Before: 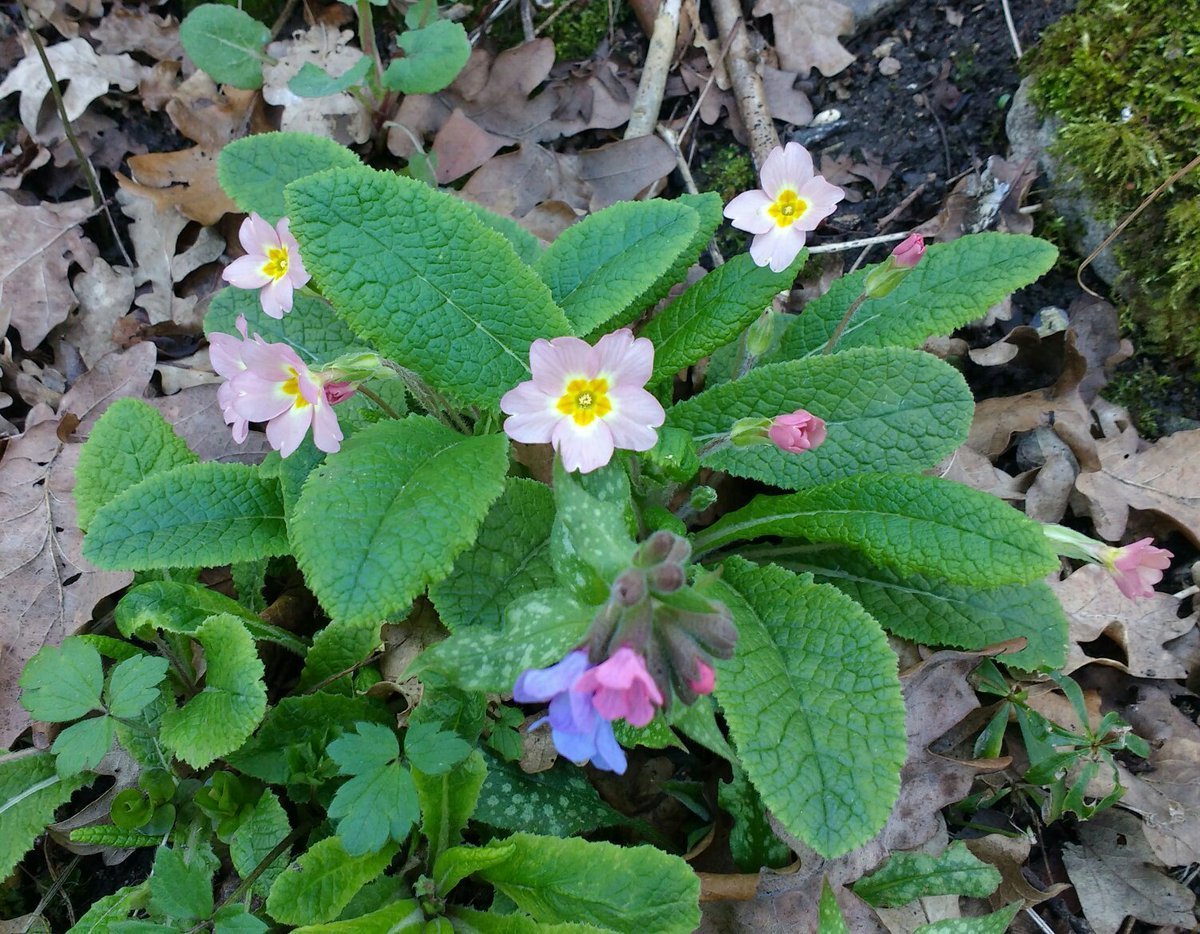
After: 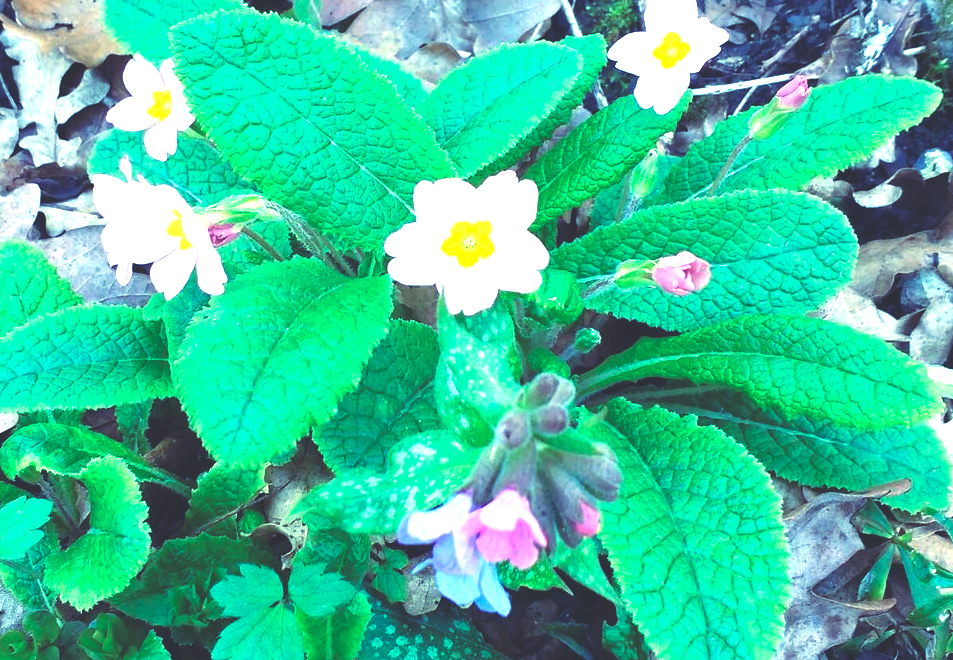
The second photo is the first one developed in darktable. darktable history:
crop: left 9.712%, top 16.928%, right 10.845%, bottom 12.332%
rgb curve: curves: ch0 [(0, 0.186) (0.314, 0.284) (0.576, 0.466) (0.805, 0.691) (0.936, 0.886)]; ch1 [(0, 0.186) (0.314, 0.284) (0.581, 0.534) (0.771, 0.746) (0.936, 0.958)]; ch2 [(0, 0.216) (0.275, 0.39) (1, 1)], mode RGB, independent channels, compensate middle gray true, preserve colors none
exposure: black level correction 0, exposure 1.6 EV, compensate exposure bias true, compensate highlight preservation false
